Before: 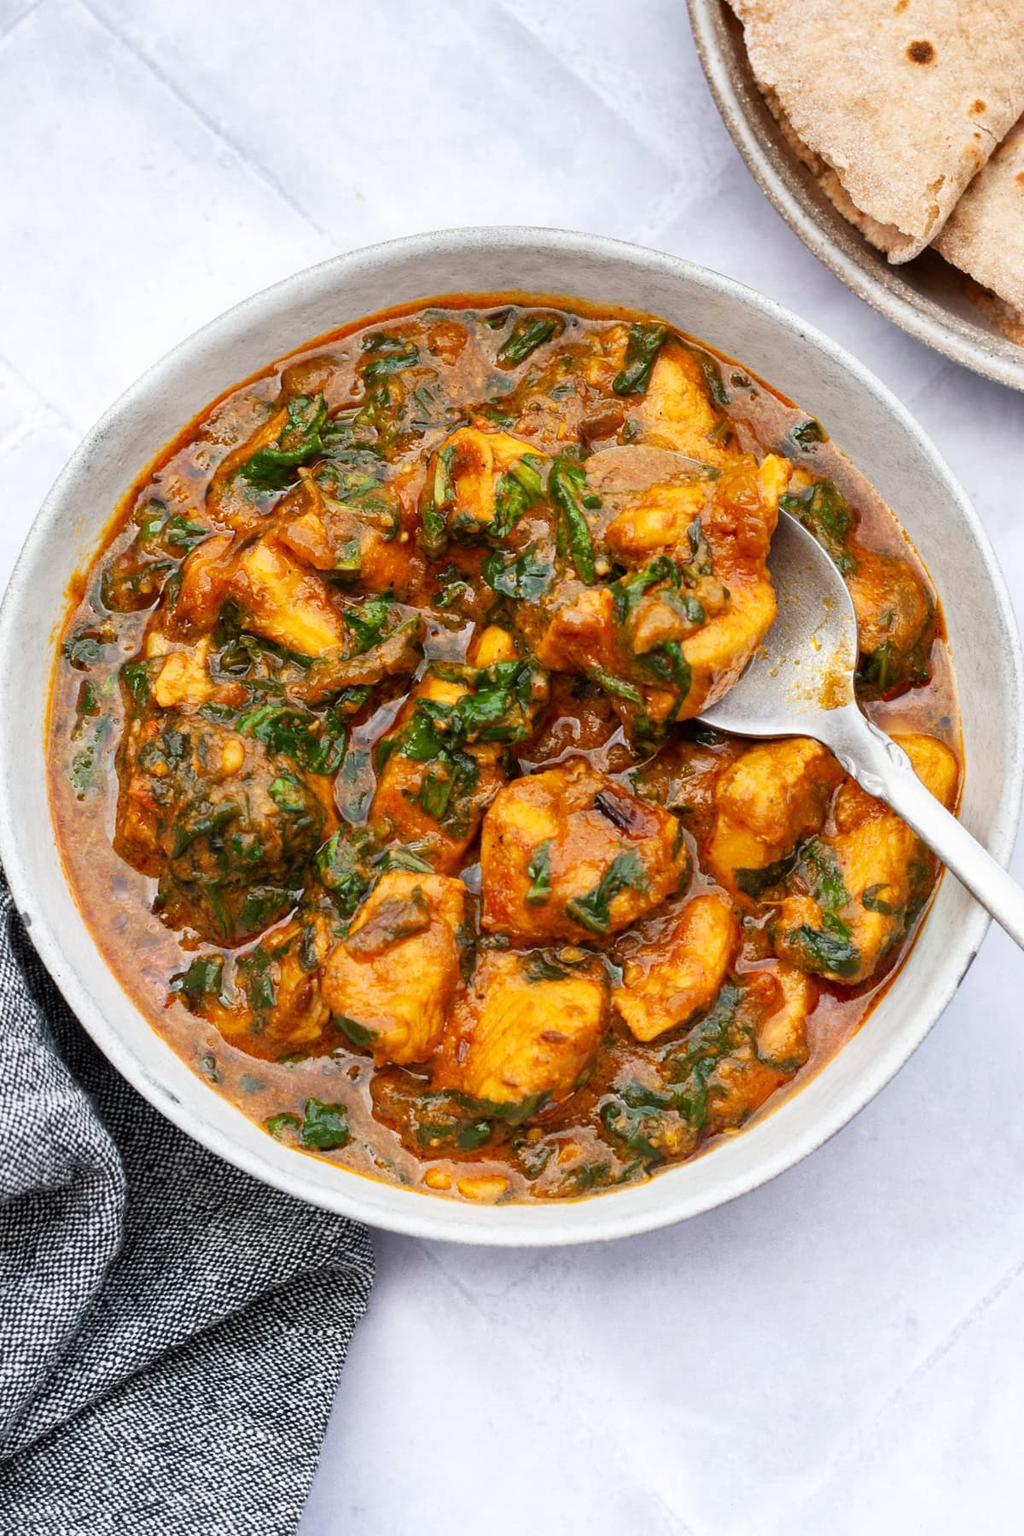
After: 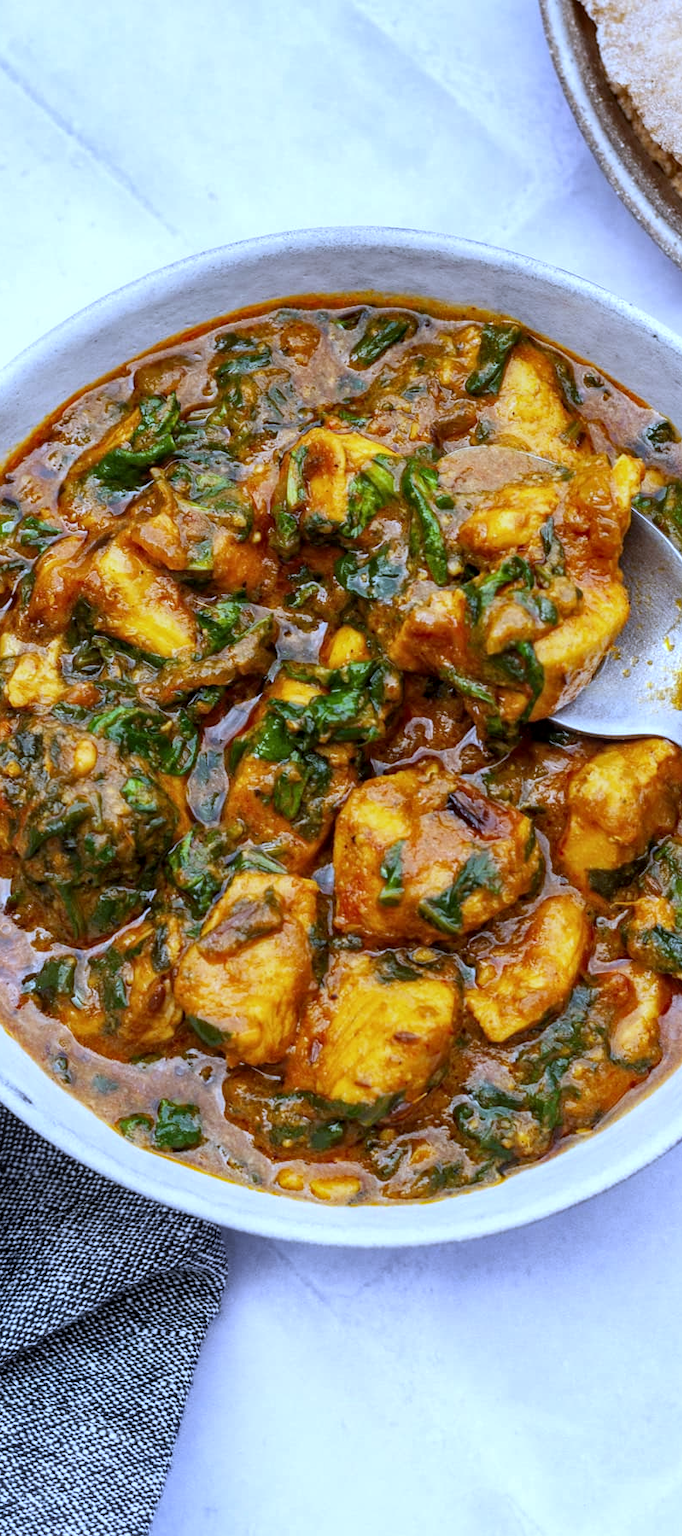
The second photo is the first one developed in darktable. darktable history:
crop and rotate: left 14.436%, right 18.898%
white balance: red 0.871, blue 1.249
local contrast: on, module defaults
